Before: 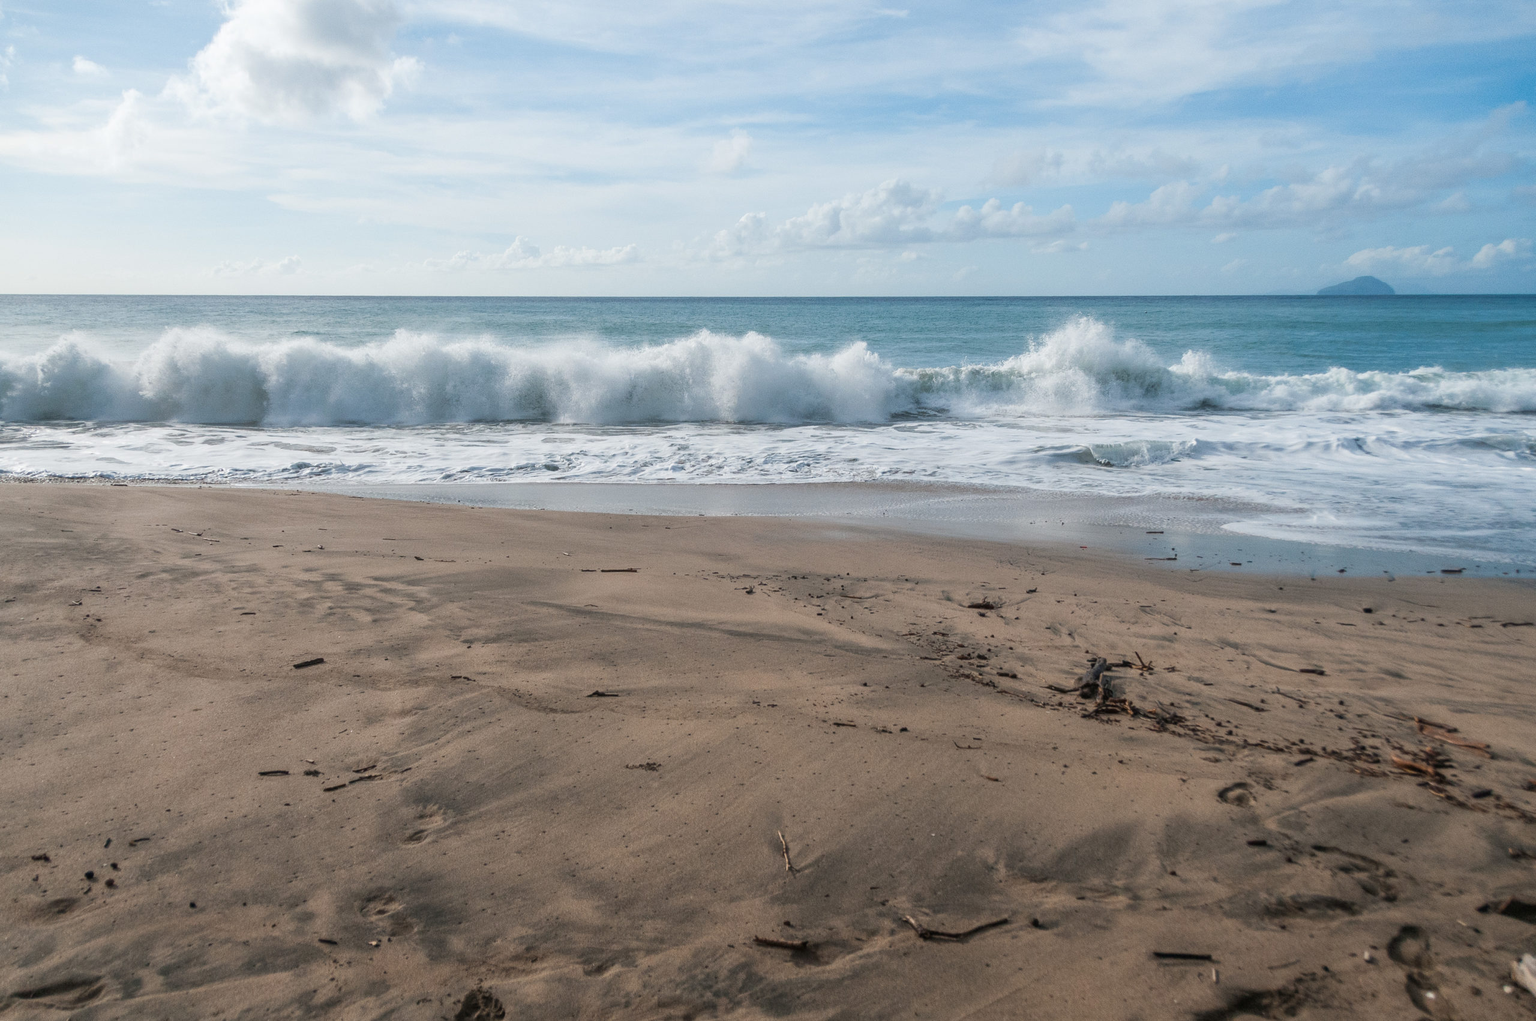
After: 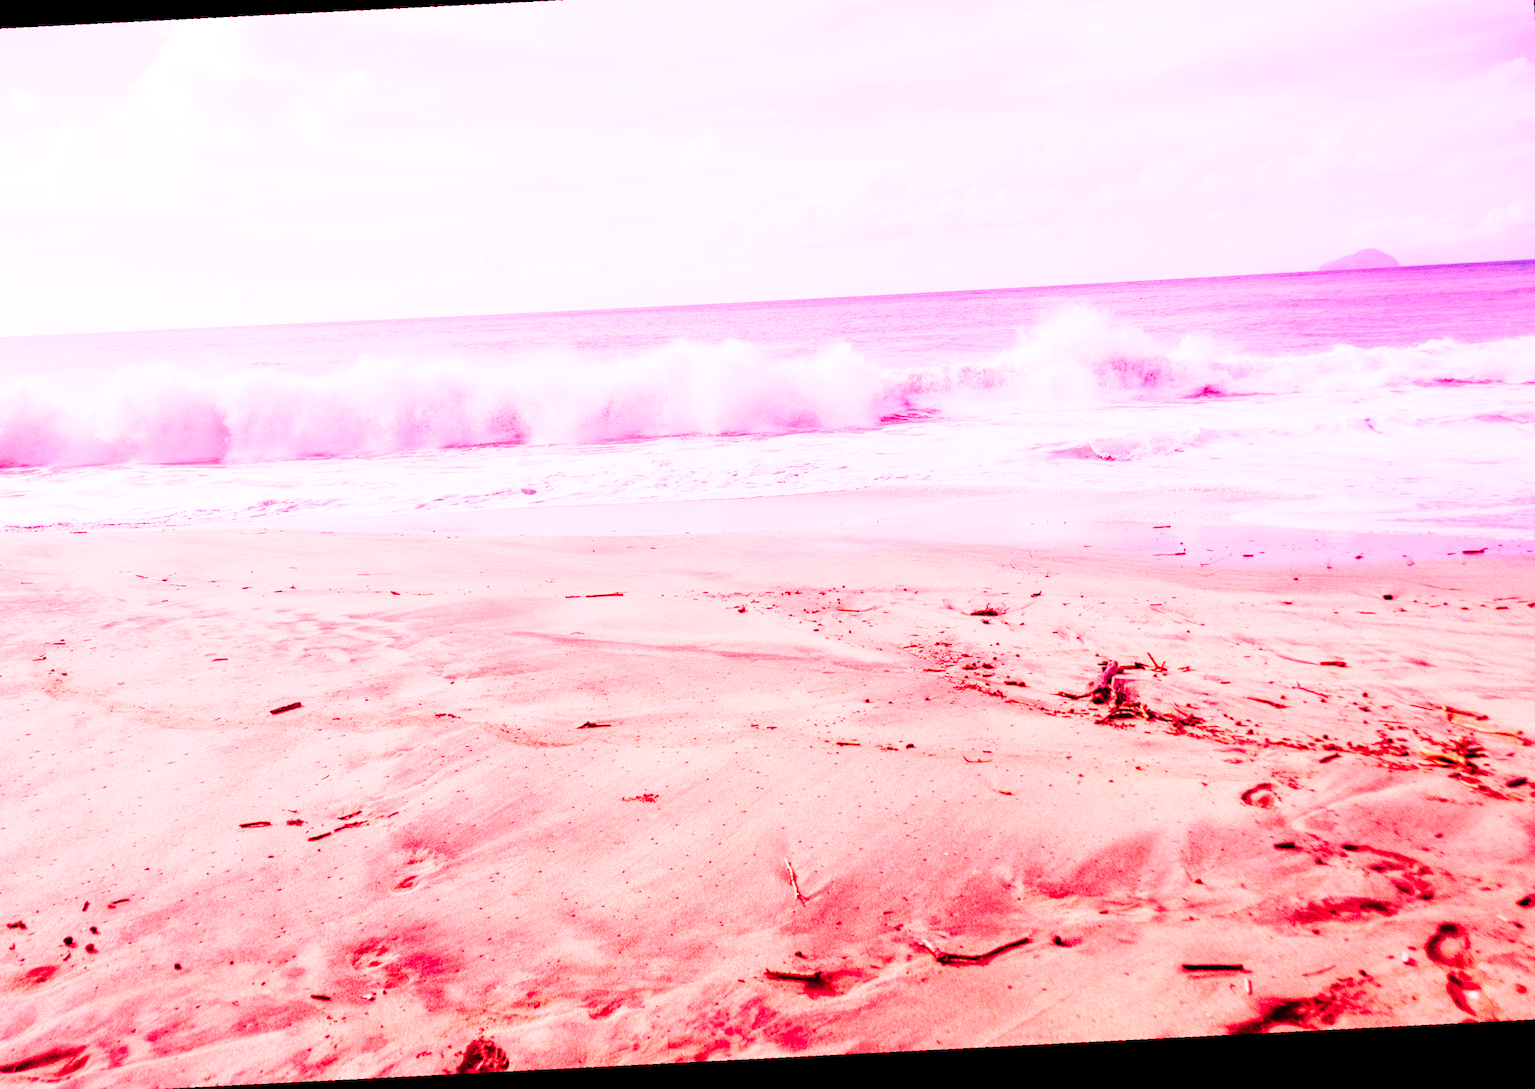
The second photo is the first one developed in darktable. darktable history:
base curve: curves: ch0 [(0, 0) (0.088, 0.125) (0.176, 0.251) (0.354, 0.501) (0.613, 0.749) (1, 0.877)], preserve colors none
color balance: contrast 10%
rotate and perspective: rotation -4.86°, automatic cropping off
crop and rotate: angle -1.96°, left 3.097%, top 4.154%, right 1.586%, bottom 0.529%
exposure: exposure -0.462 EV, compensate highlight preservation false
white balance: red 4.26, blue 1.802
tone curve: curves: ch0 [(0, 0) (0.003, 0.016) (0.011, 0.016) (0.025, 0.016) (0.044, 0.016) (0.069, 0.016) (0.1, 0.026) (0.136, 0.047) (0.177, 0.088) (0.224, 0.14) (0.277, 0.2) (0.335, 0.276) (0.399, 0.37) (0.468, 0.47) (0.543, 0.583) (0.623, 0.698) (0.709, 0.779) (0.801, 0.858) (0.898, 0.929) (1, 1)], preserve colors none
